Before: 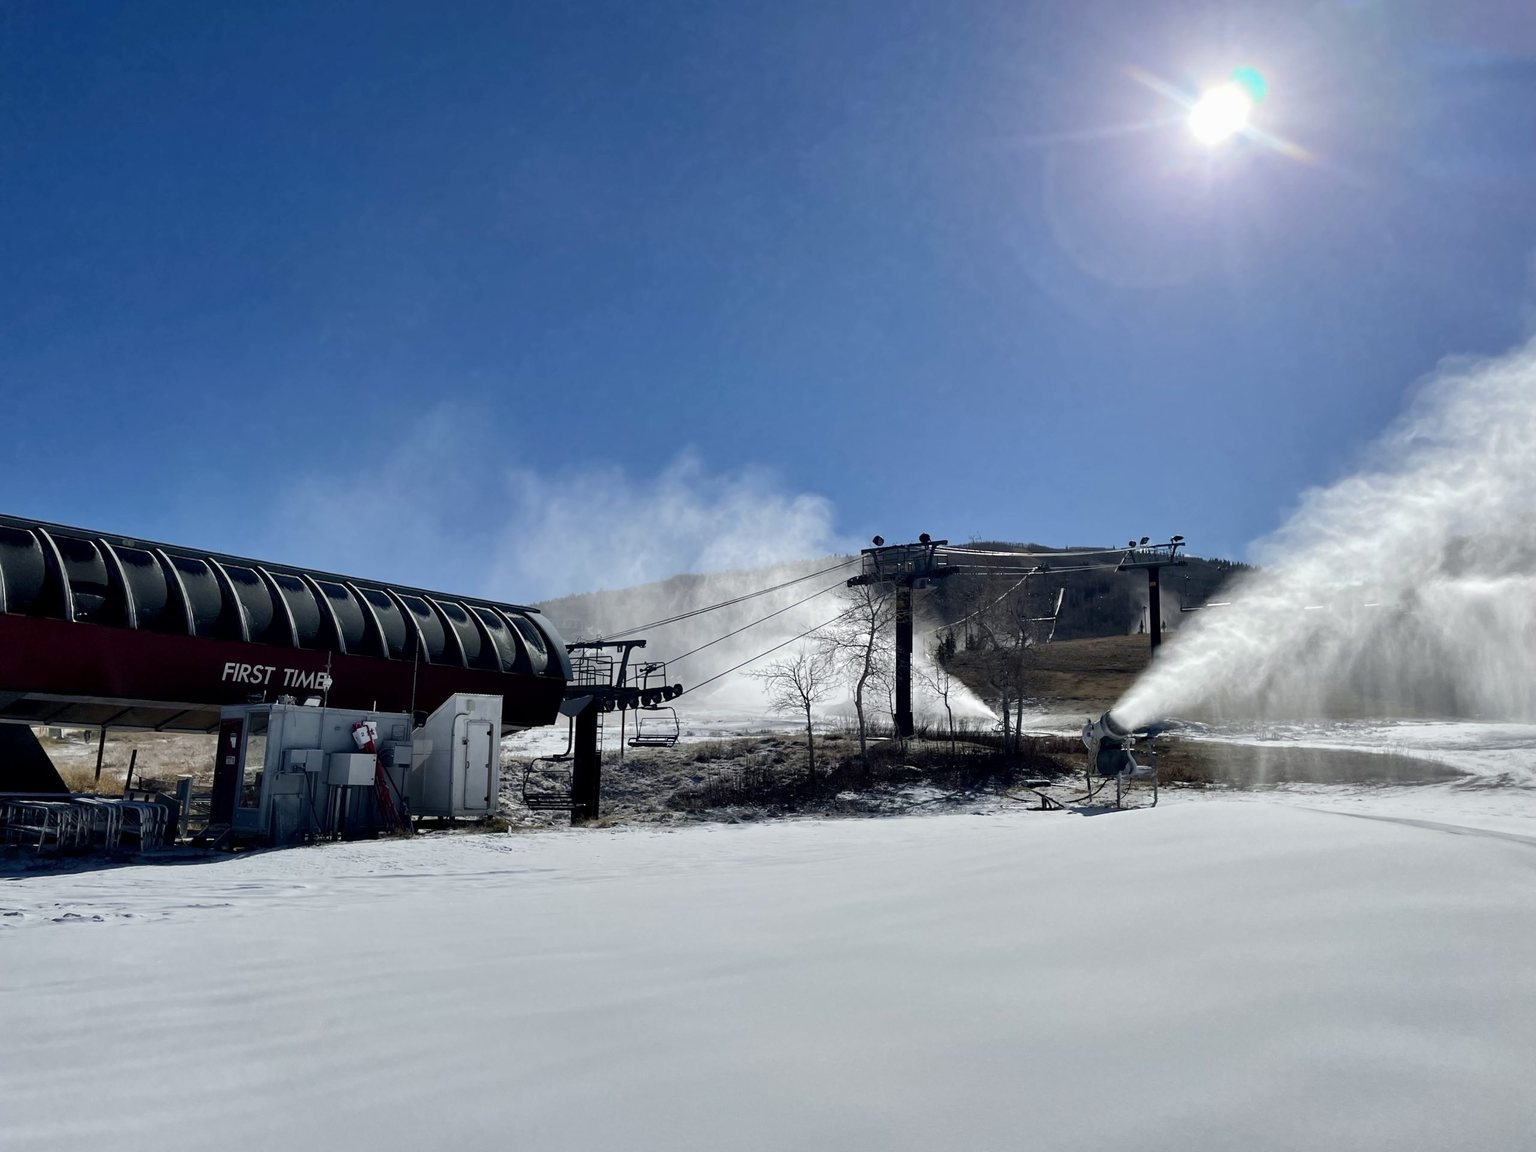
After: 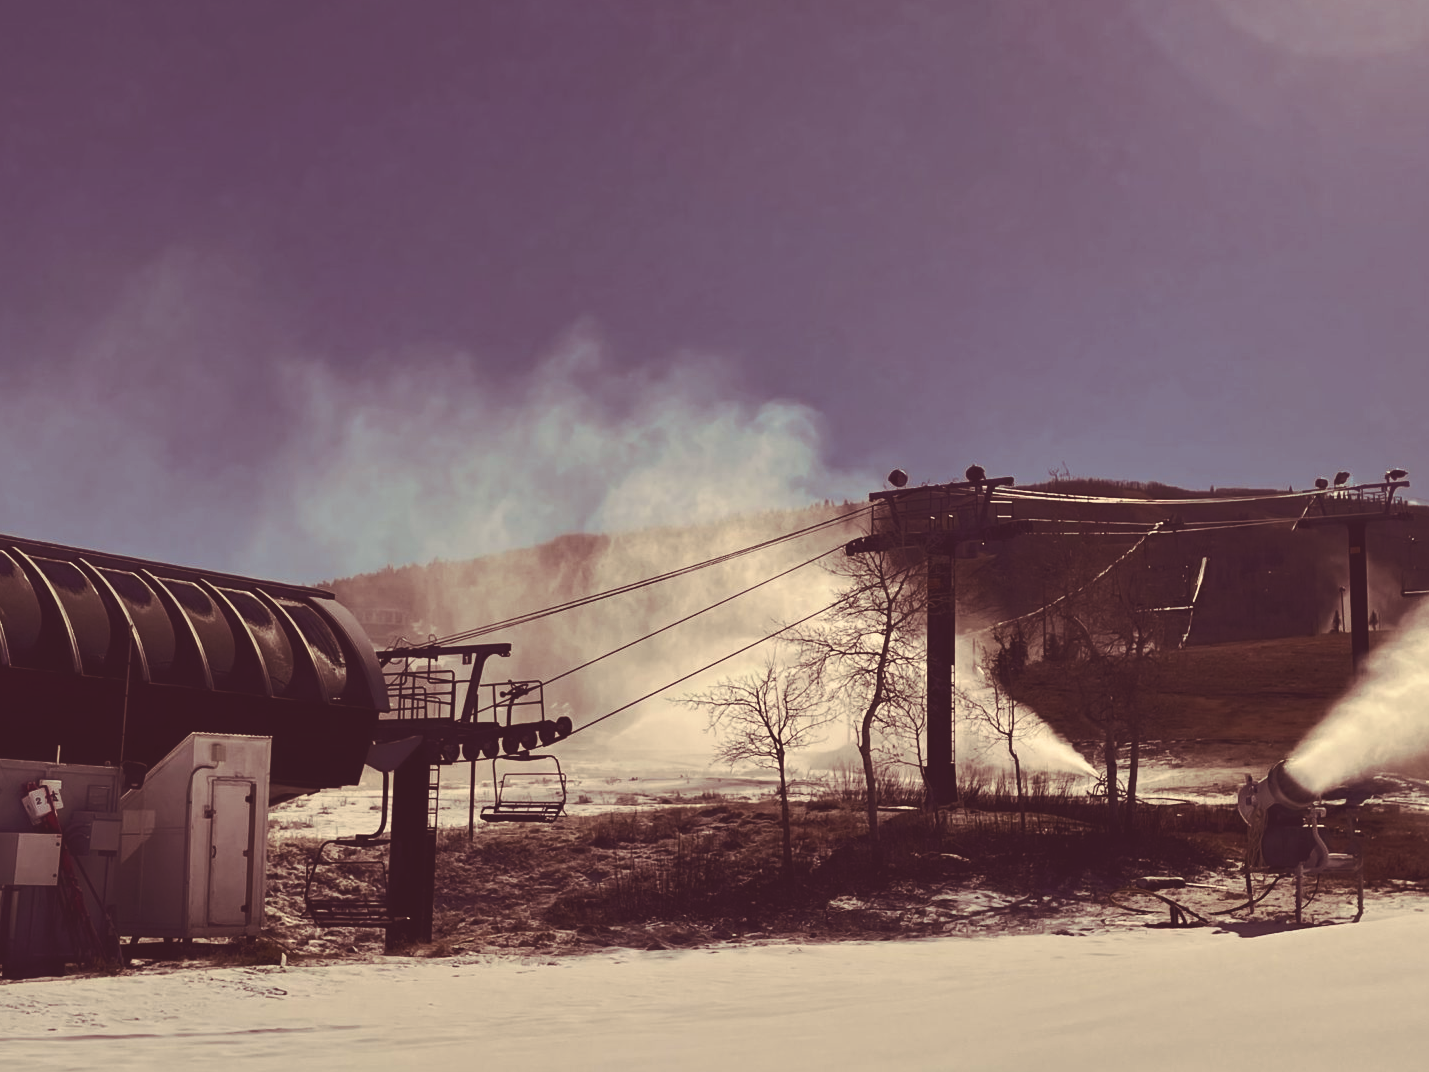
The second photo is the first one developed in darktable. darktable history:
crop and rotate: left 22.13%, top 22.054%, right 22.026%, bottom 22.102%
split-toning: on, module defaults
color zones: curves: ch1 [(0, 0.469) (0.01, 0.469) (0.12, 0.446) (0.248, 0.469) (0.5, 0.5) (0.748, 0.5) (0.99, 0.469) (1, 0.469)]
white balance: red 1.08, blue 0.791
tone curve: curves: ch0 [(0, 0.142) (0.384, 0.314) (0.752, 0.711) (0.991, 0.95)]; ch1 [(0.006, 0.129) (0.346, 0.384) (1, 1)]; ch2 [(0.003, 0.057) (0.261, 0.248) (1, 1)], color space Lab, independent channels
